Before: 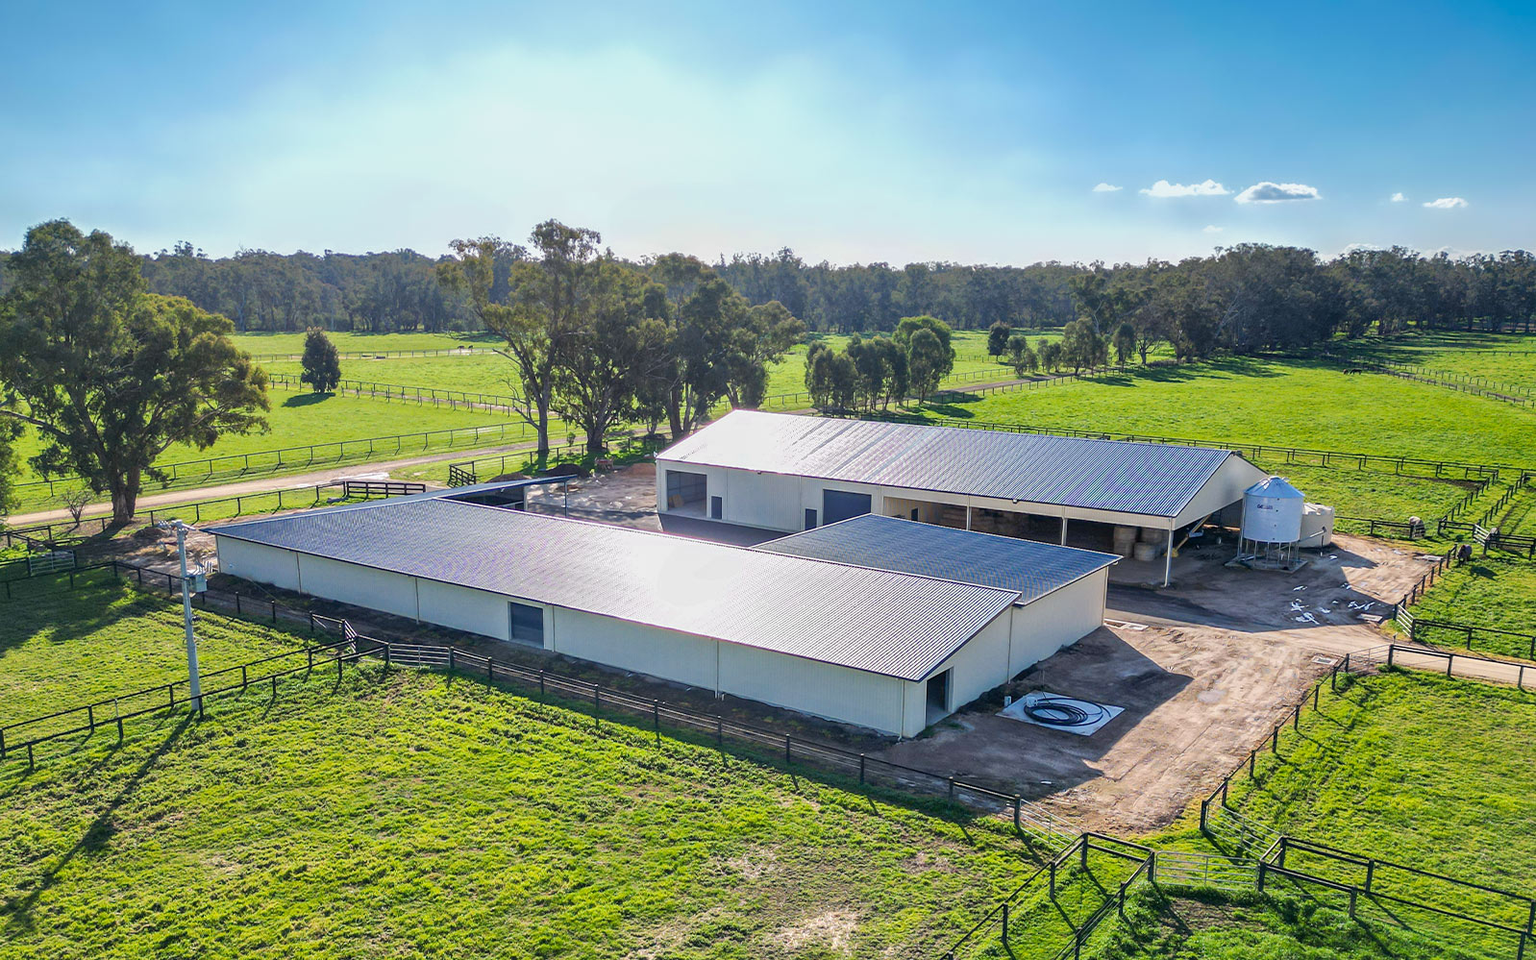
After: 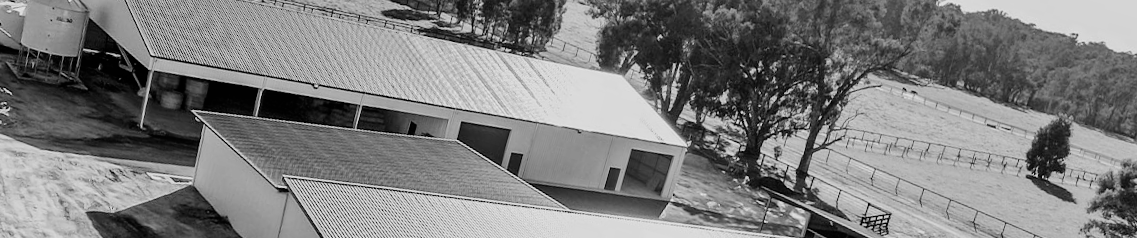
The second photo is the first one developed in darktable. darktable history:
crop and rotate: angle 16.12°, top 30.835%, bottom 35.653%
monochrome: on, module defaults
filmic rgb: black relative exposure -5 EV, hardness 2.88, contrast 1.3, highlights saturation mix -30%
